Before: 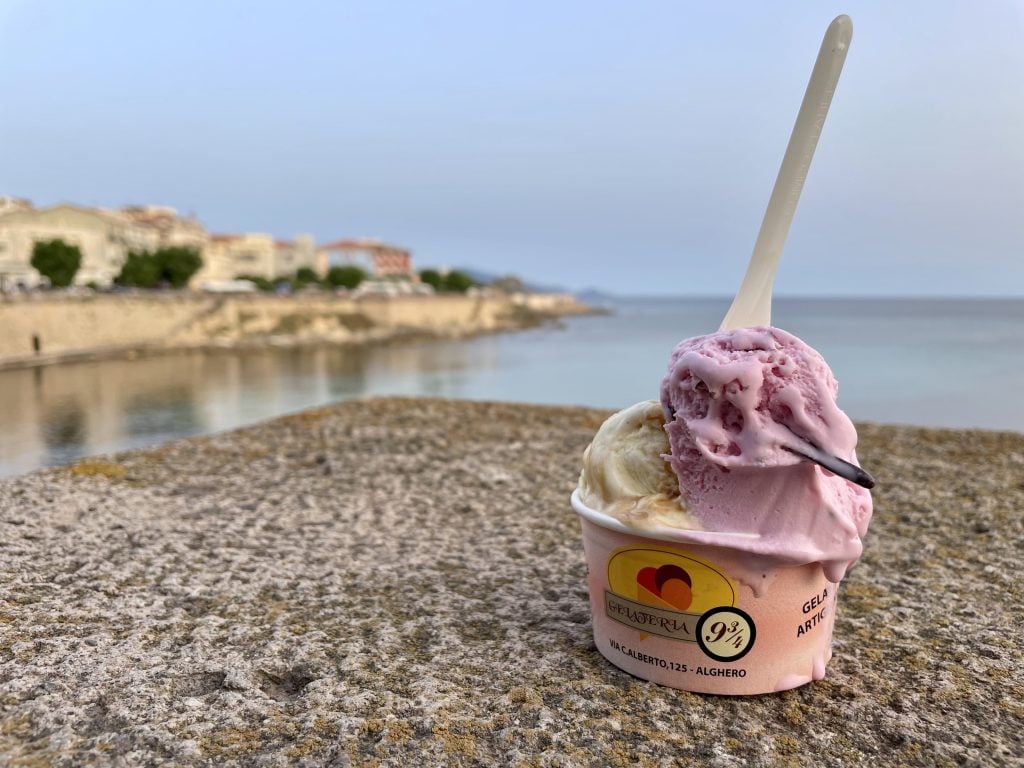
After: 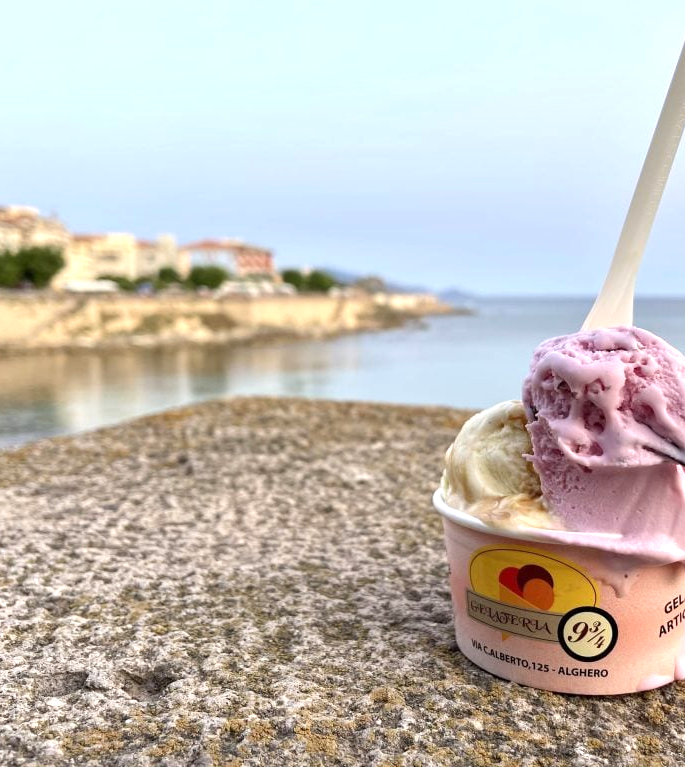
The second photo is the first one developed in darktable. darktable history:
crop and rotate: left 13.49%, right 19.545%
exposure: exposure 0.633 EV, compensate highlight preservation false
